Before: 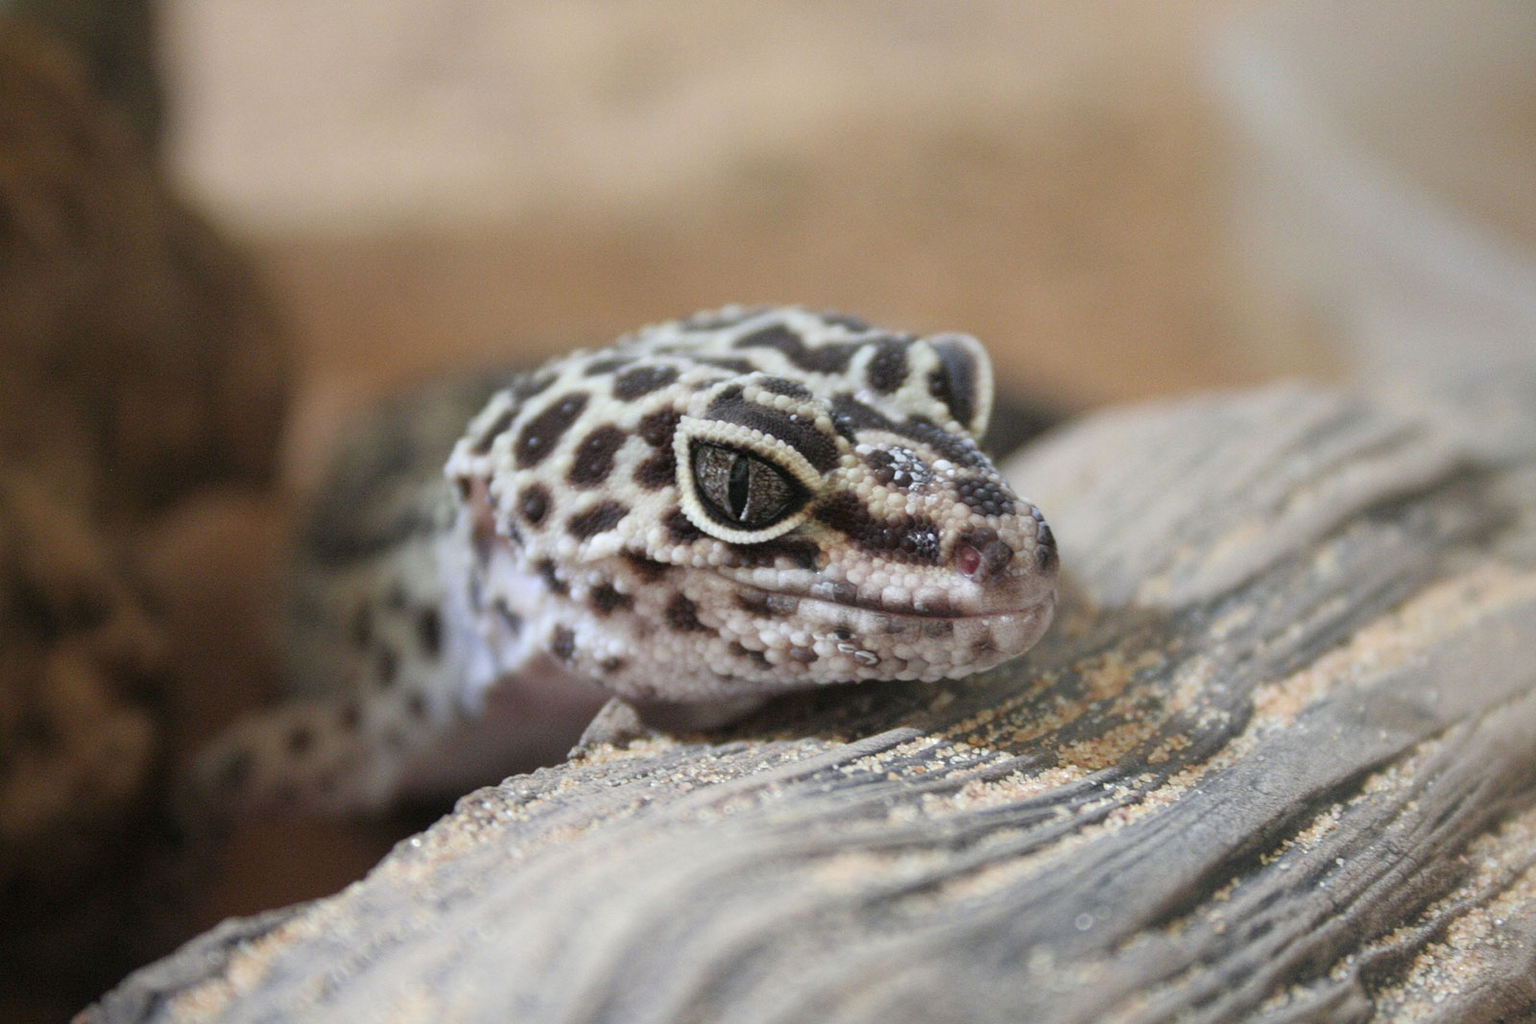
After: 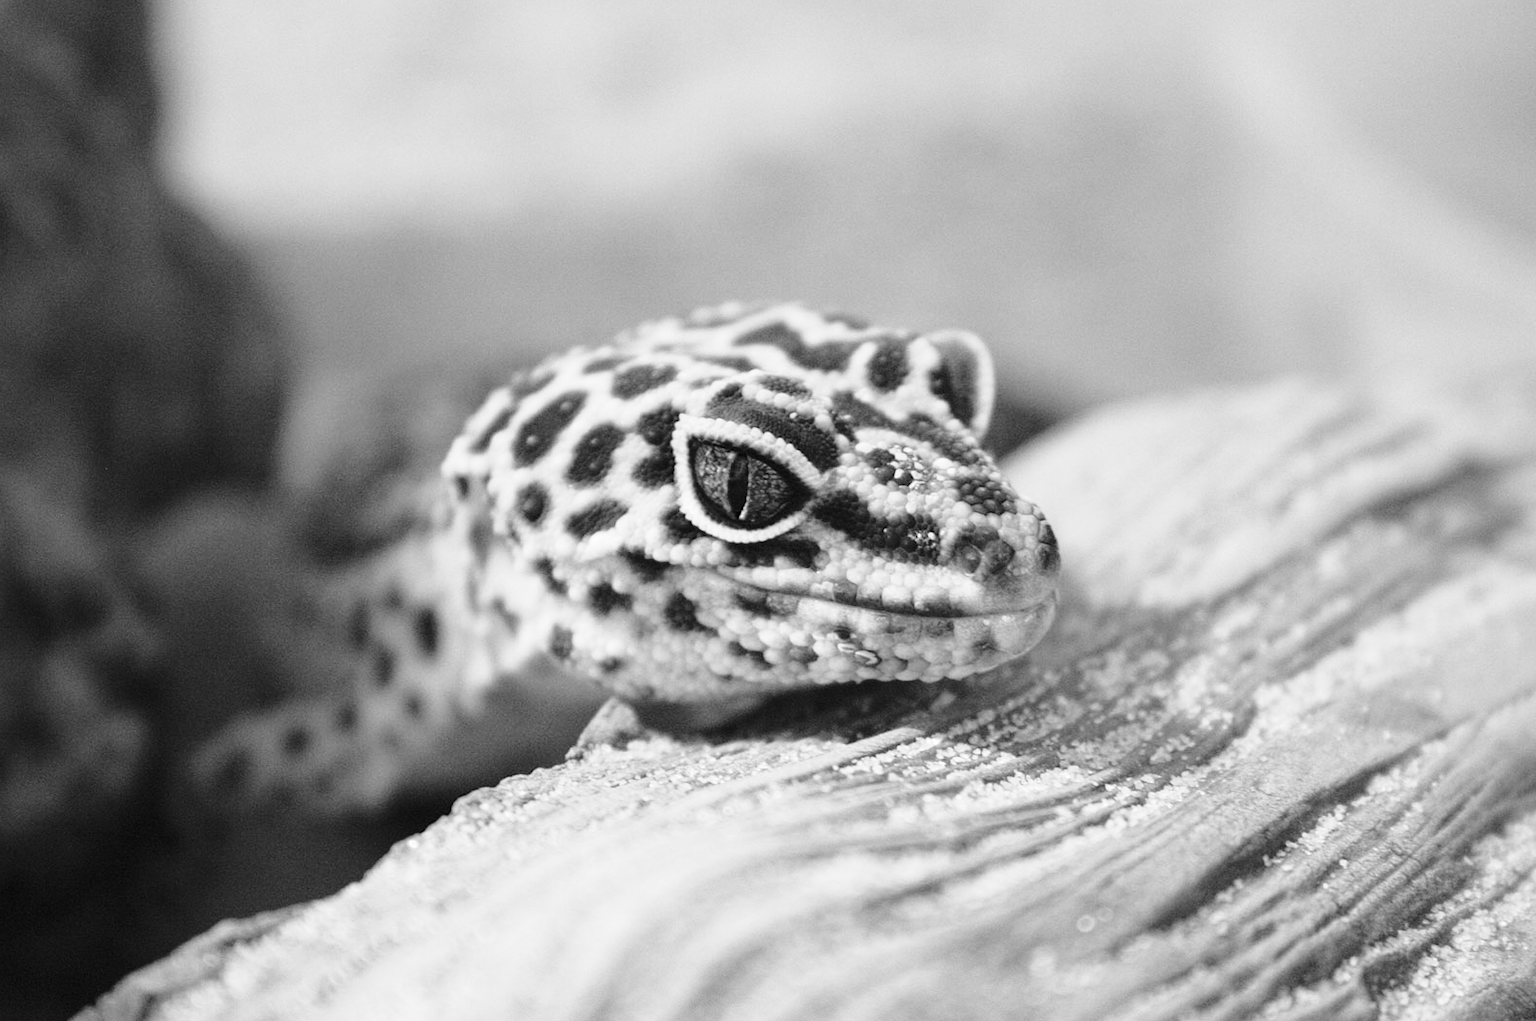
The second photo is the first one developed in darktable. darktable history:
base curve: curves: ch0 [(0, 0) (0.028, 0.03) (0.121, 0.232) (0.46, 0.748) (0.859, 0.968) (1, 1)], preserve colors none
crop: left 0.434%, top 0.485%, right 0.244%, bottom 0.386%
monochrome: on, module defaults
